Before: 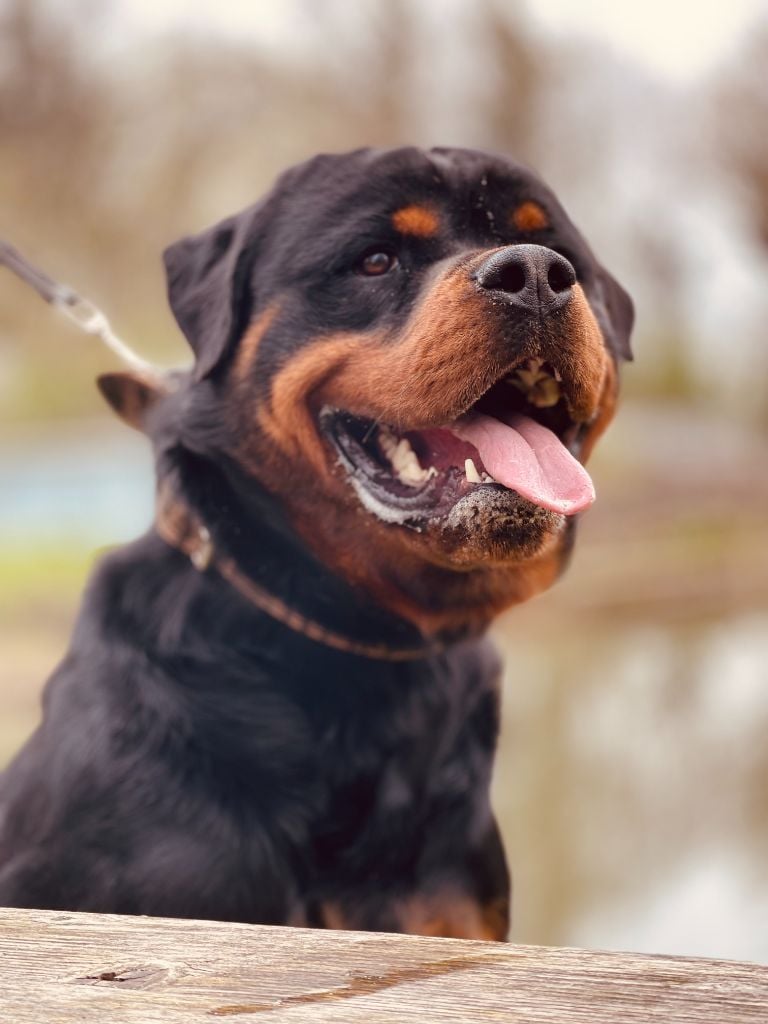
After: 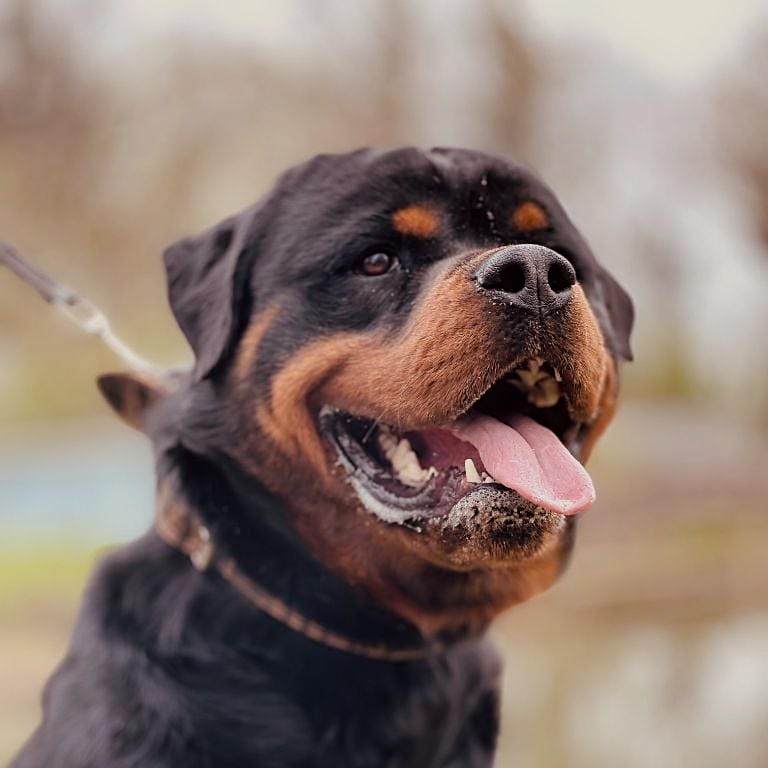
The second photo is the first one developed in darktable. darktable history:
color zones: curves: ch1 [(0, 0.469) (0.001, 0.469) (0.12, 0.446) (0.248, 0.469) (0.5, 0.5) (0.748, 0.5) (0.999, 0.469) (1, 0.469)]
crop: bottom 24.984%
filmic rgb: middle gray luminance 18.41%, black relative exposure -11.14 EV, white relative exposure 3.71 EV, target black luminance 0%, hardness 5.85, latitude 57.51%, contrast 0.965, shadows ↔ highlights balance 49.92%, color science v6 (2022)
sharpen: radius 1.934
